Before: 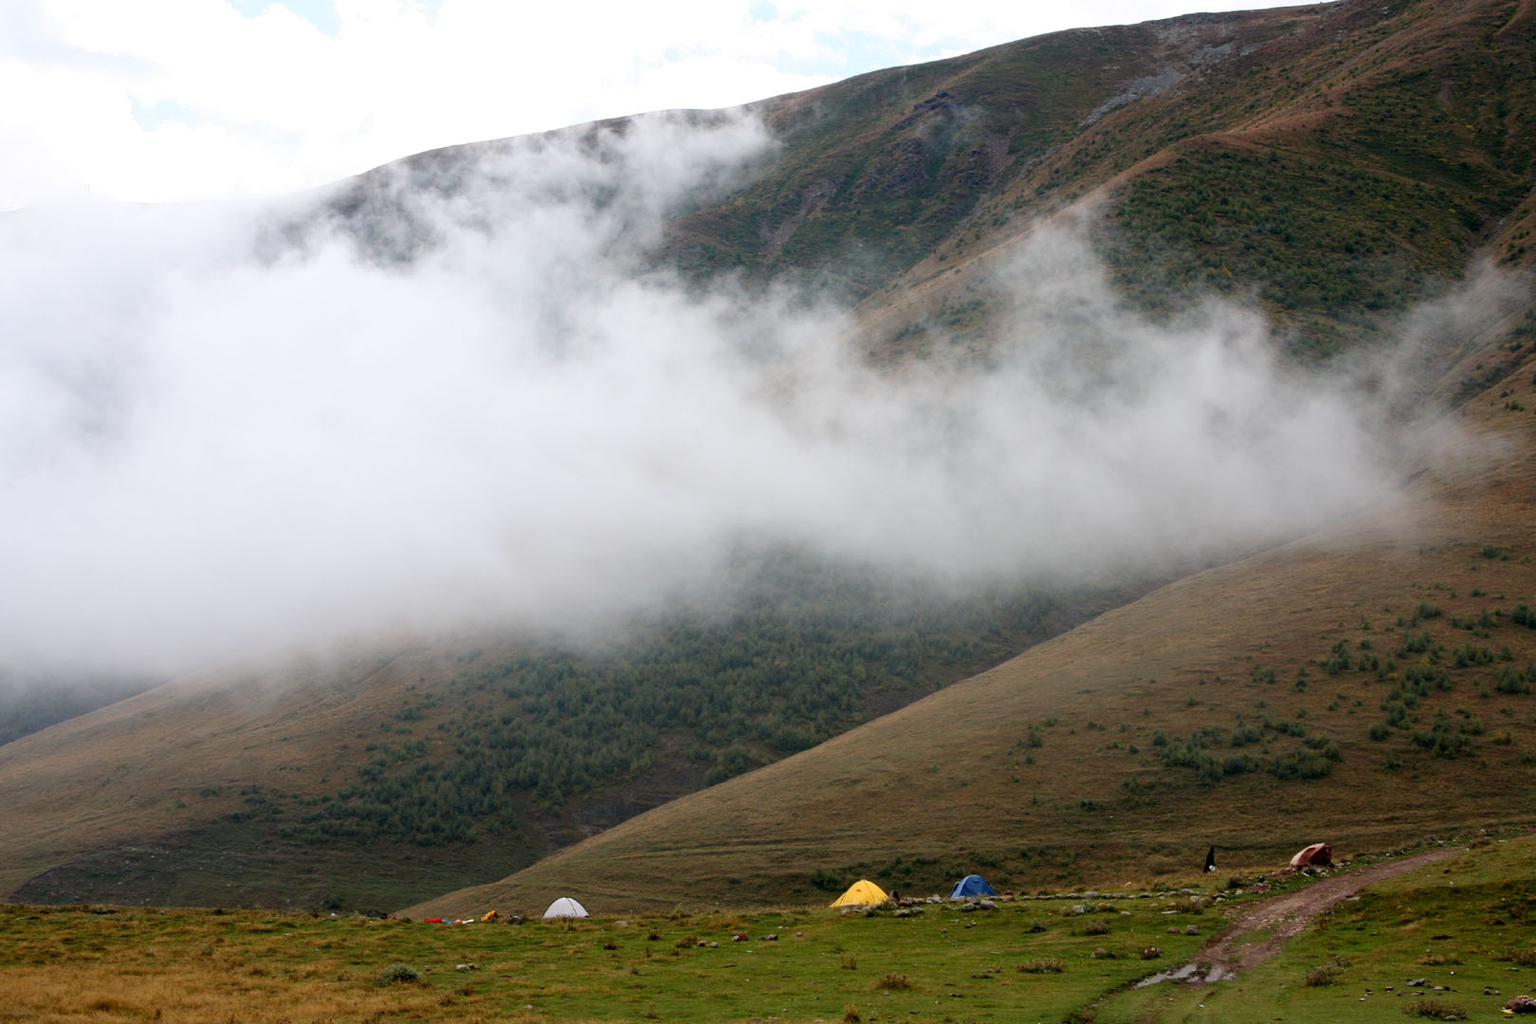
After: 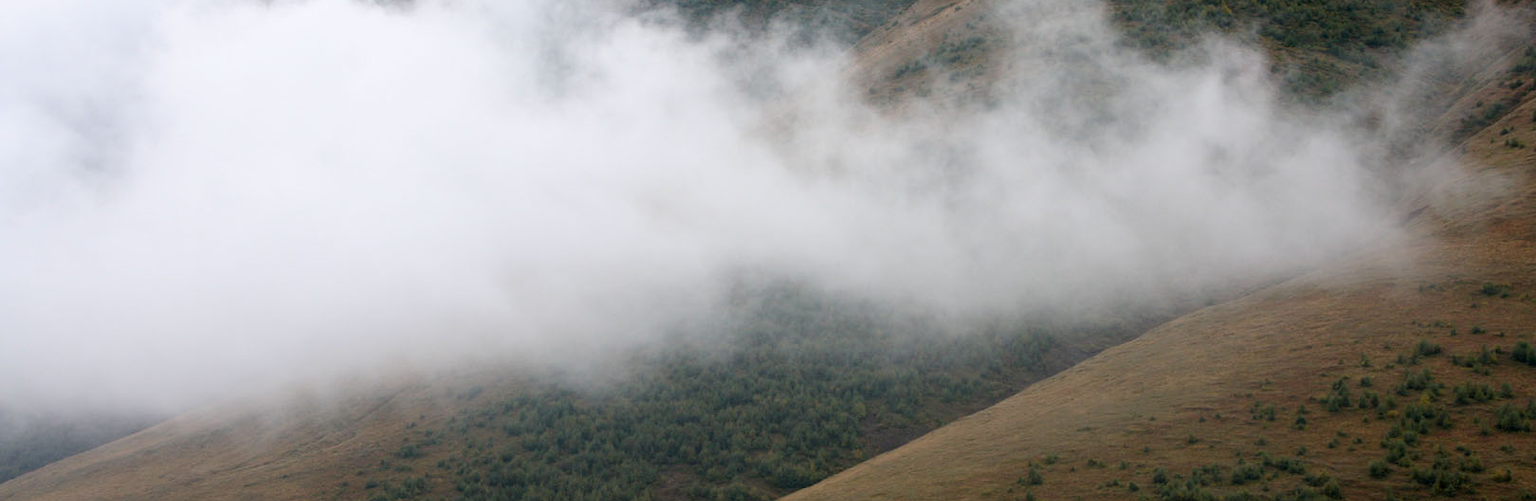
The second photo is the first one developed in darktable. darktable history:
crop and rotate: top 25.711%, bottom 25.267%
